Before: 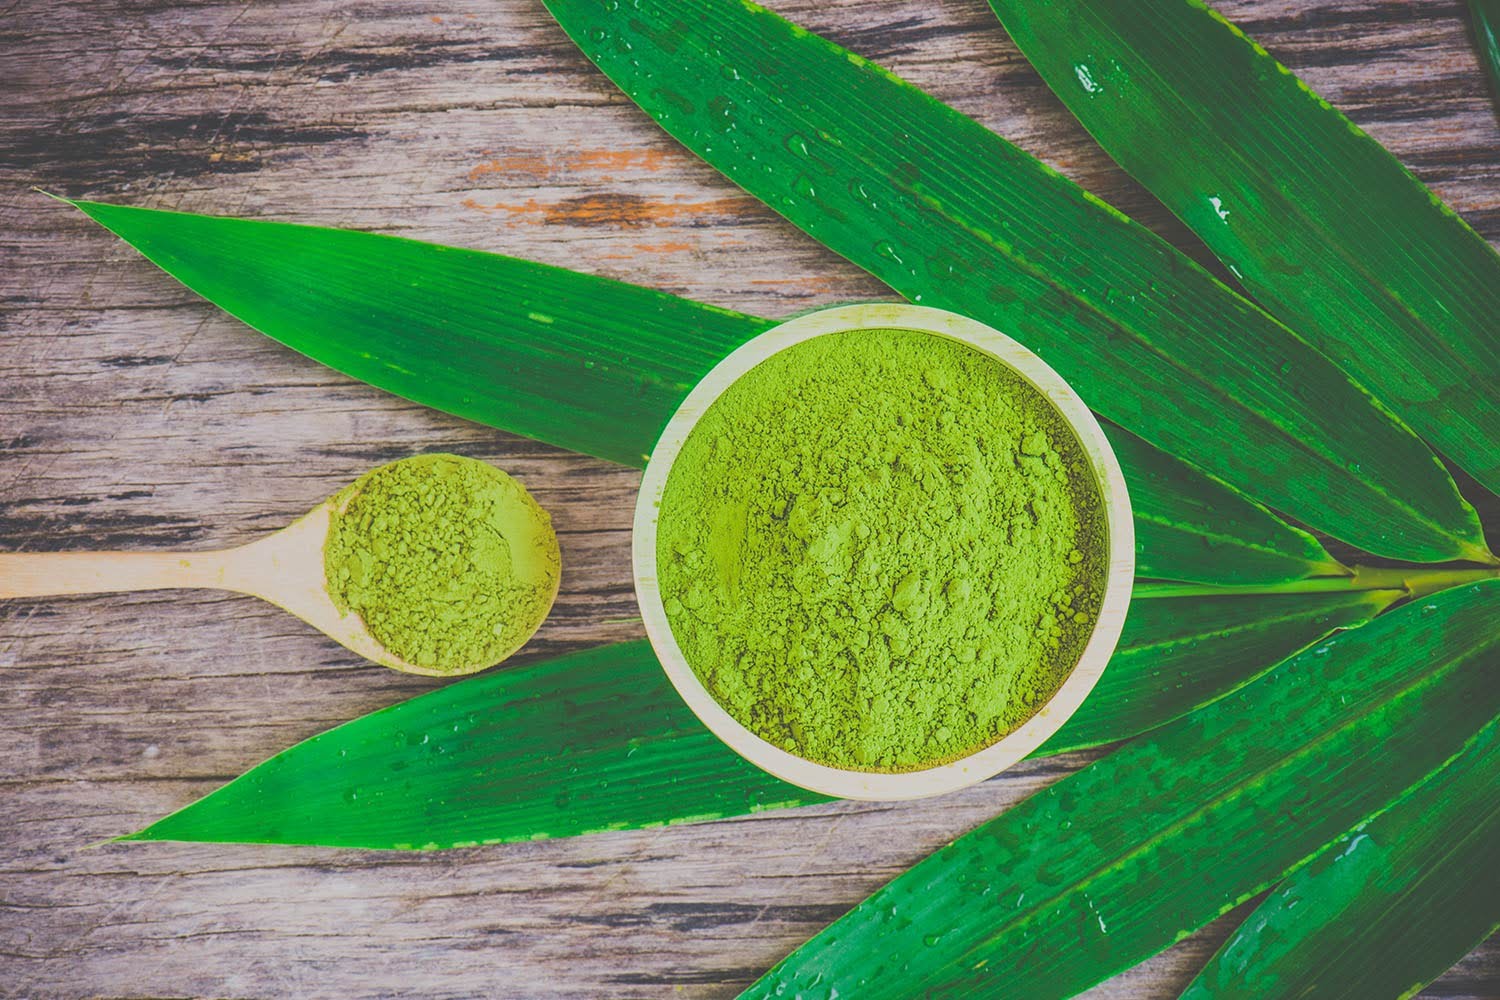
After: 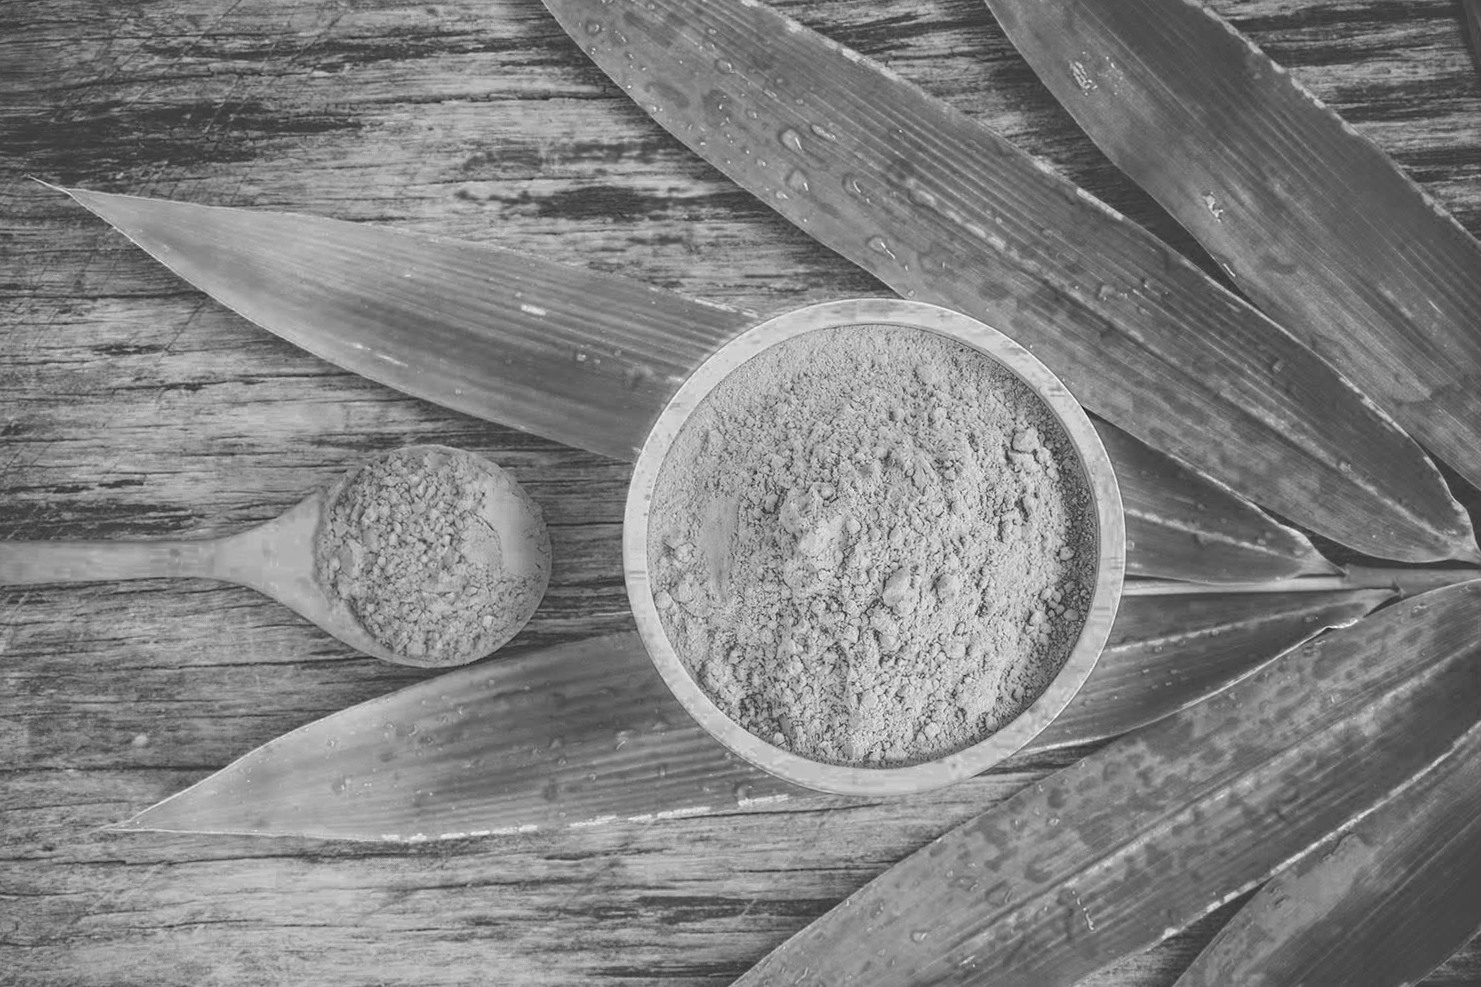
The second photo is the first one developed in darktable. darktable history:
color zones: curves: ch0 [(0.002, 0.429) (0.121, 0.212) (0.198, 0.113) (0.276, 0.344) (0.331, 0.541) (0.41, 0.56) (0.482, 0.289) (0.619, 0.227) (0.721, 0.18) (0.821, 0.435) (0.928, 0.555) (1, 0.587)]; ch1 [(0, 0) (0.143, 0) (0.286, 0) (0.429, 0) (0.571, 0) (0.714, 0) (0.857, 0)]
crop and rotate: angle -0.486°
